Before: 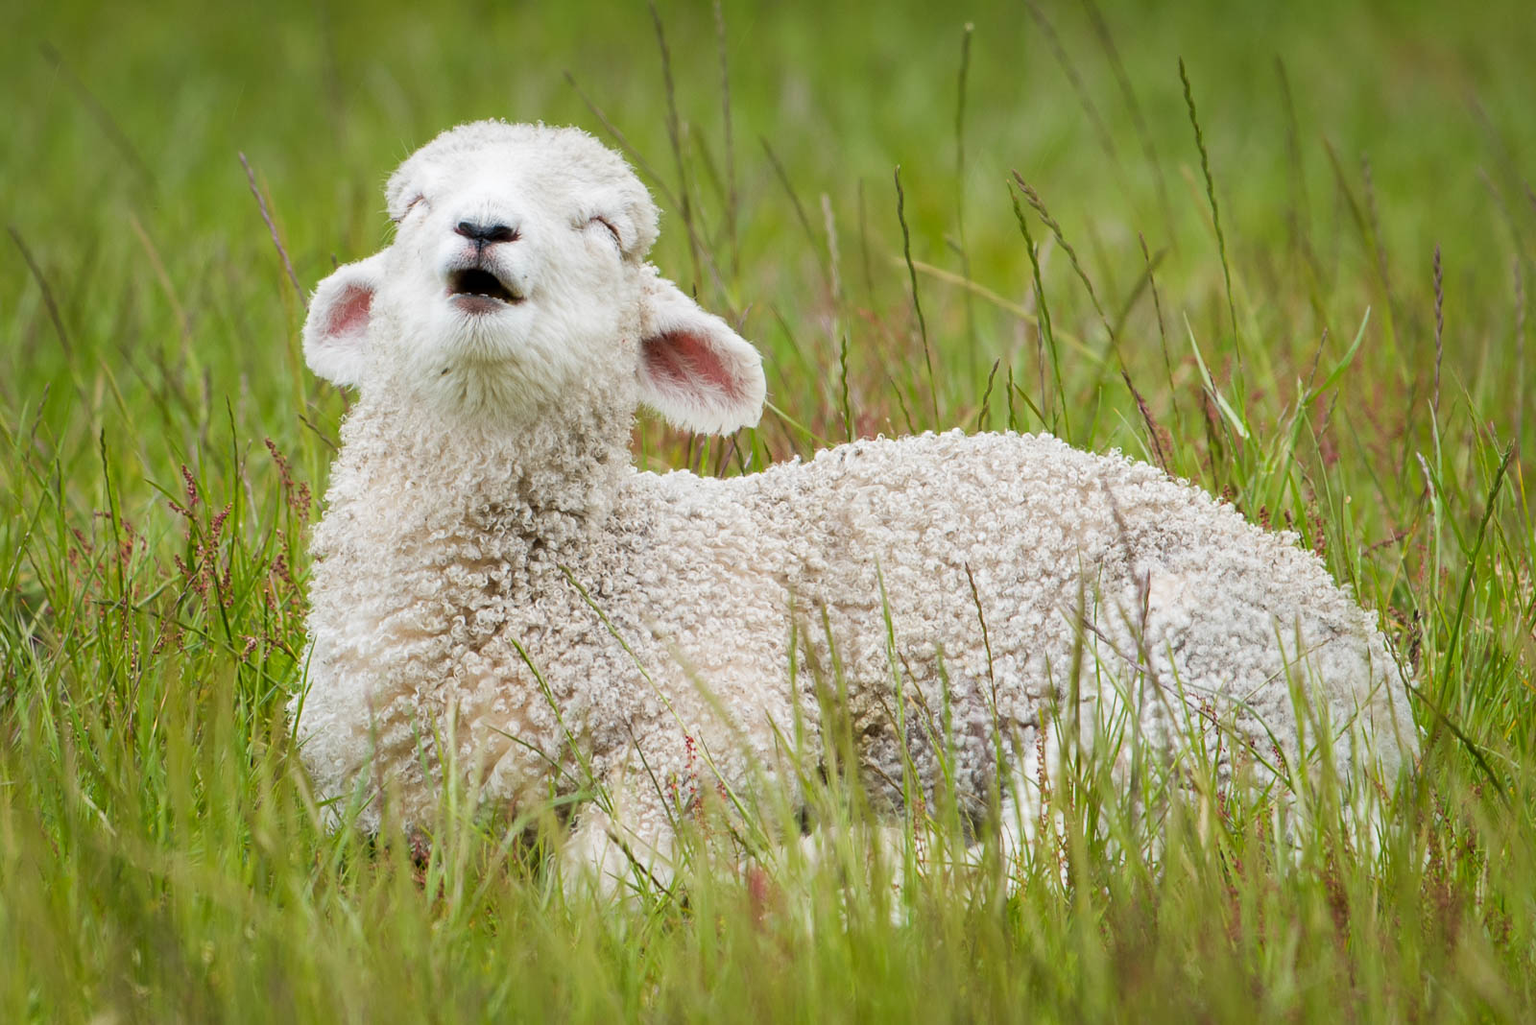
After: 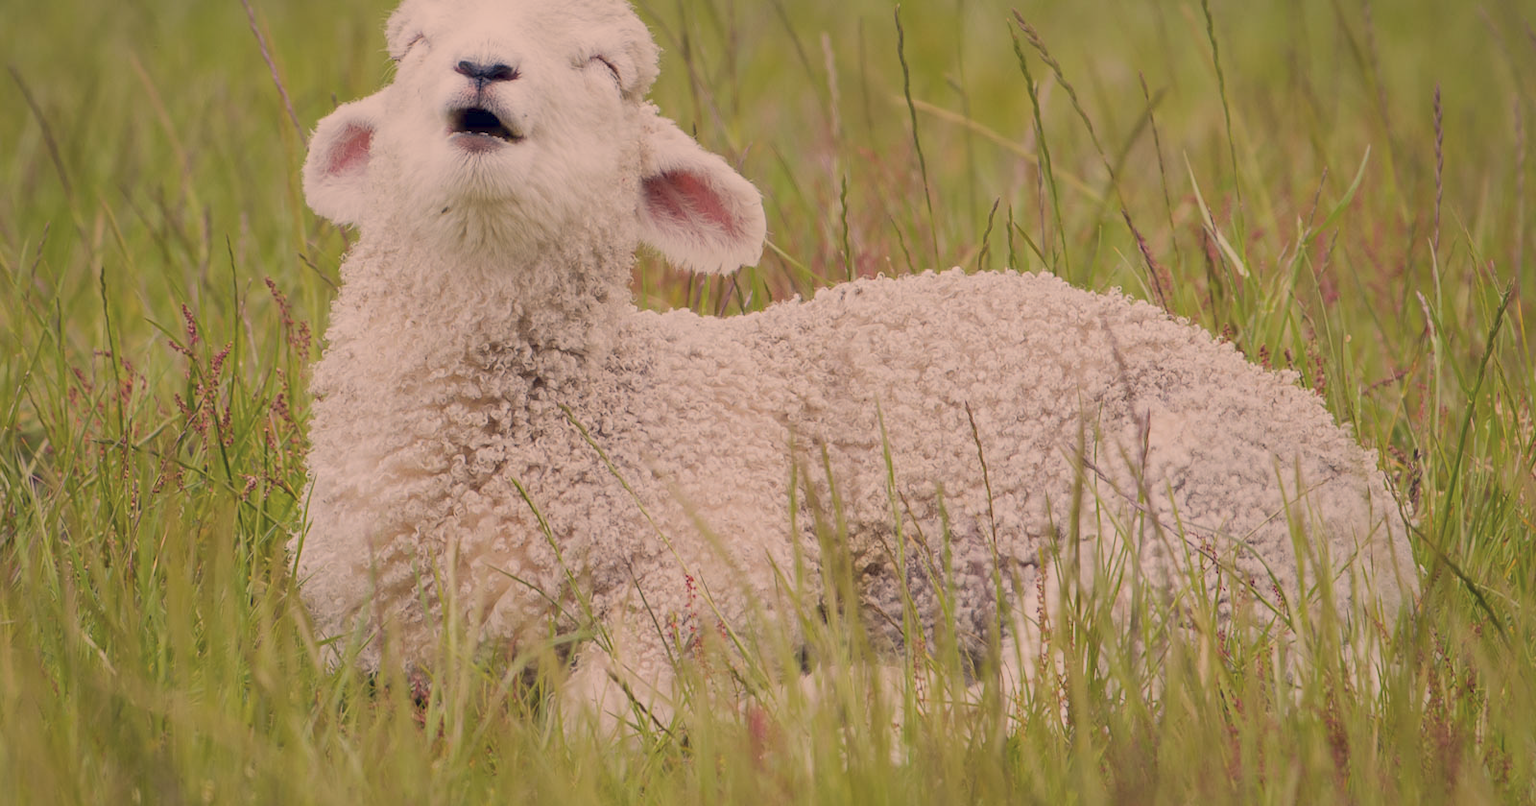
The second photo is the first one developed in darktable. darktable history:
crop and rotate: top 15.774%, bottom 5.506%
color balance rgb: contrast -30%
color correction: highlights a* 19.59, highlights b* 27.49, shadows a* 3.46, shadows b* -17.28, saturation 0.73
